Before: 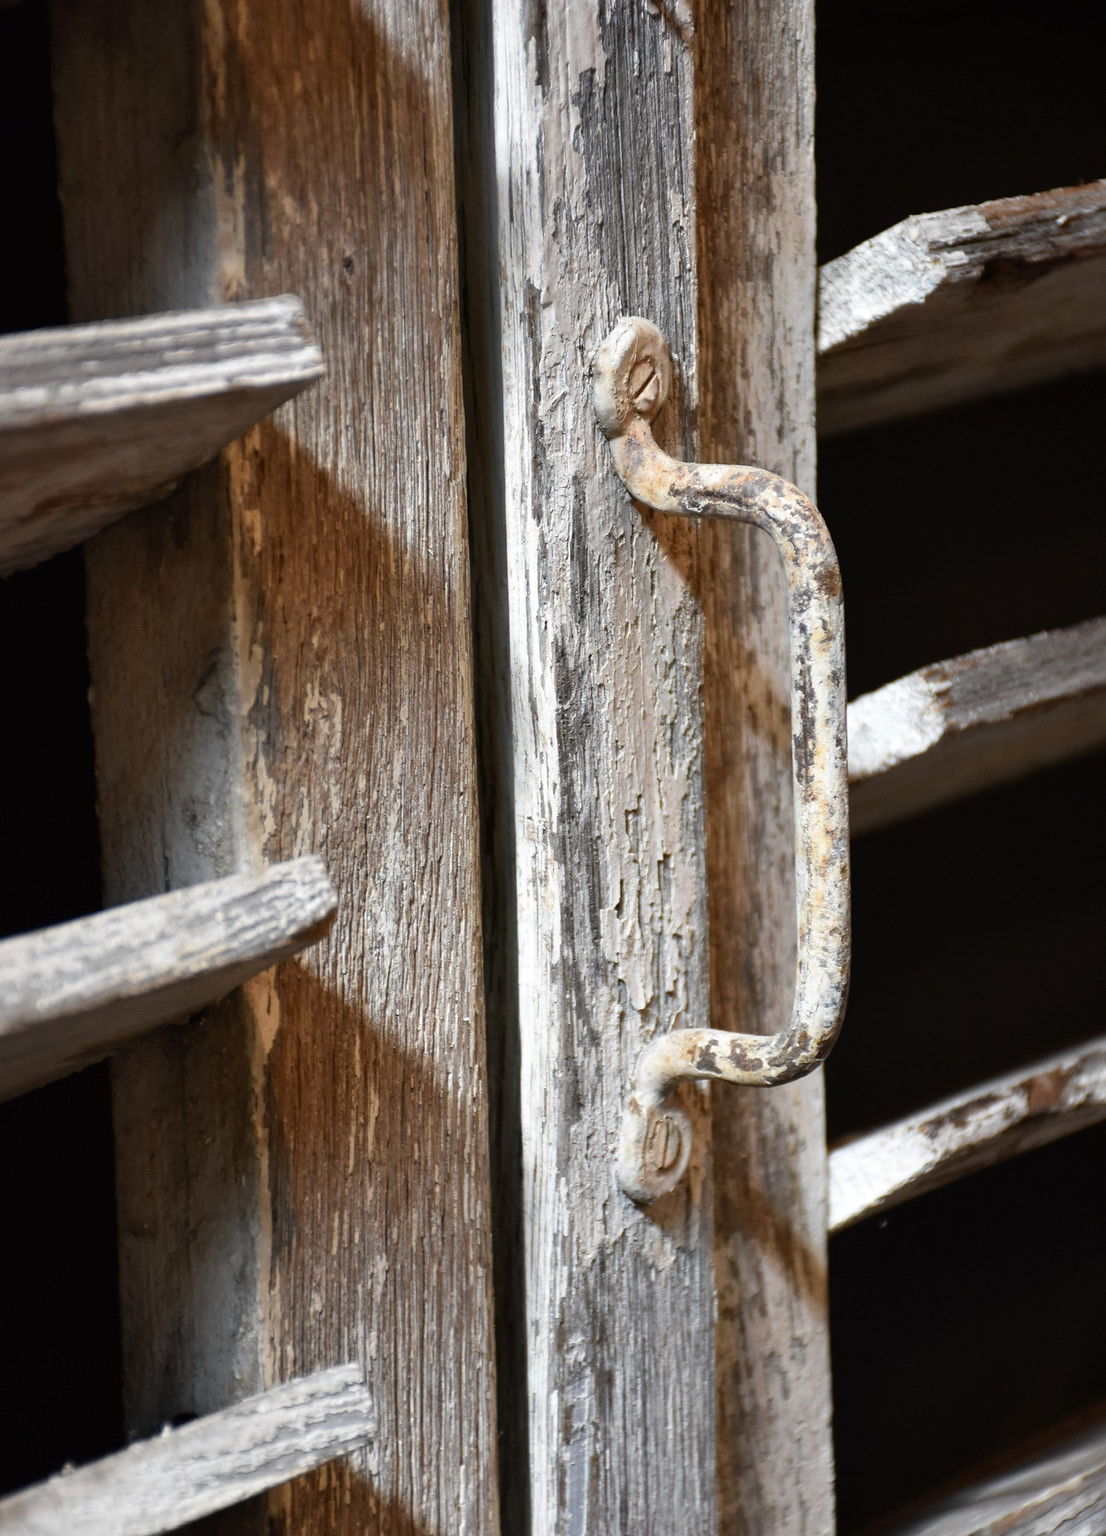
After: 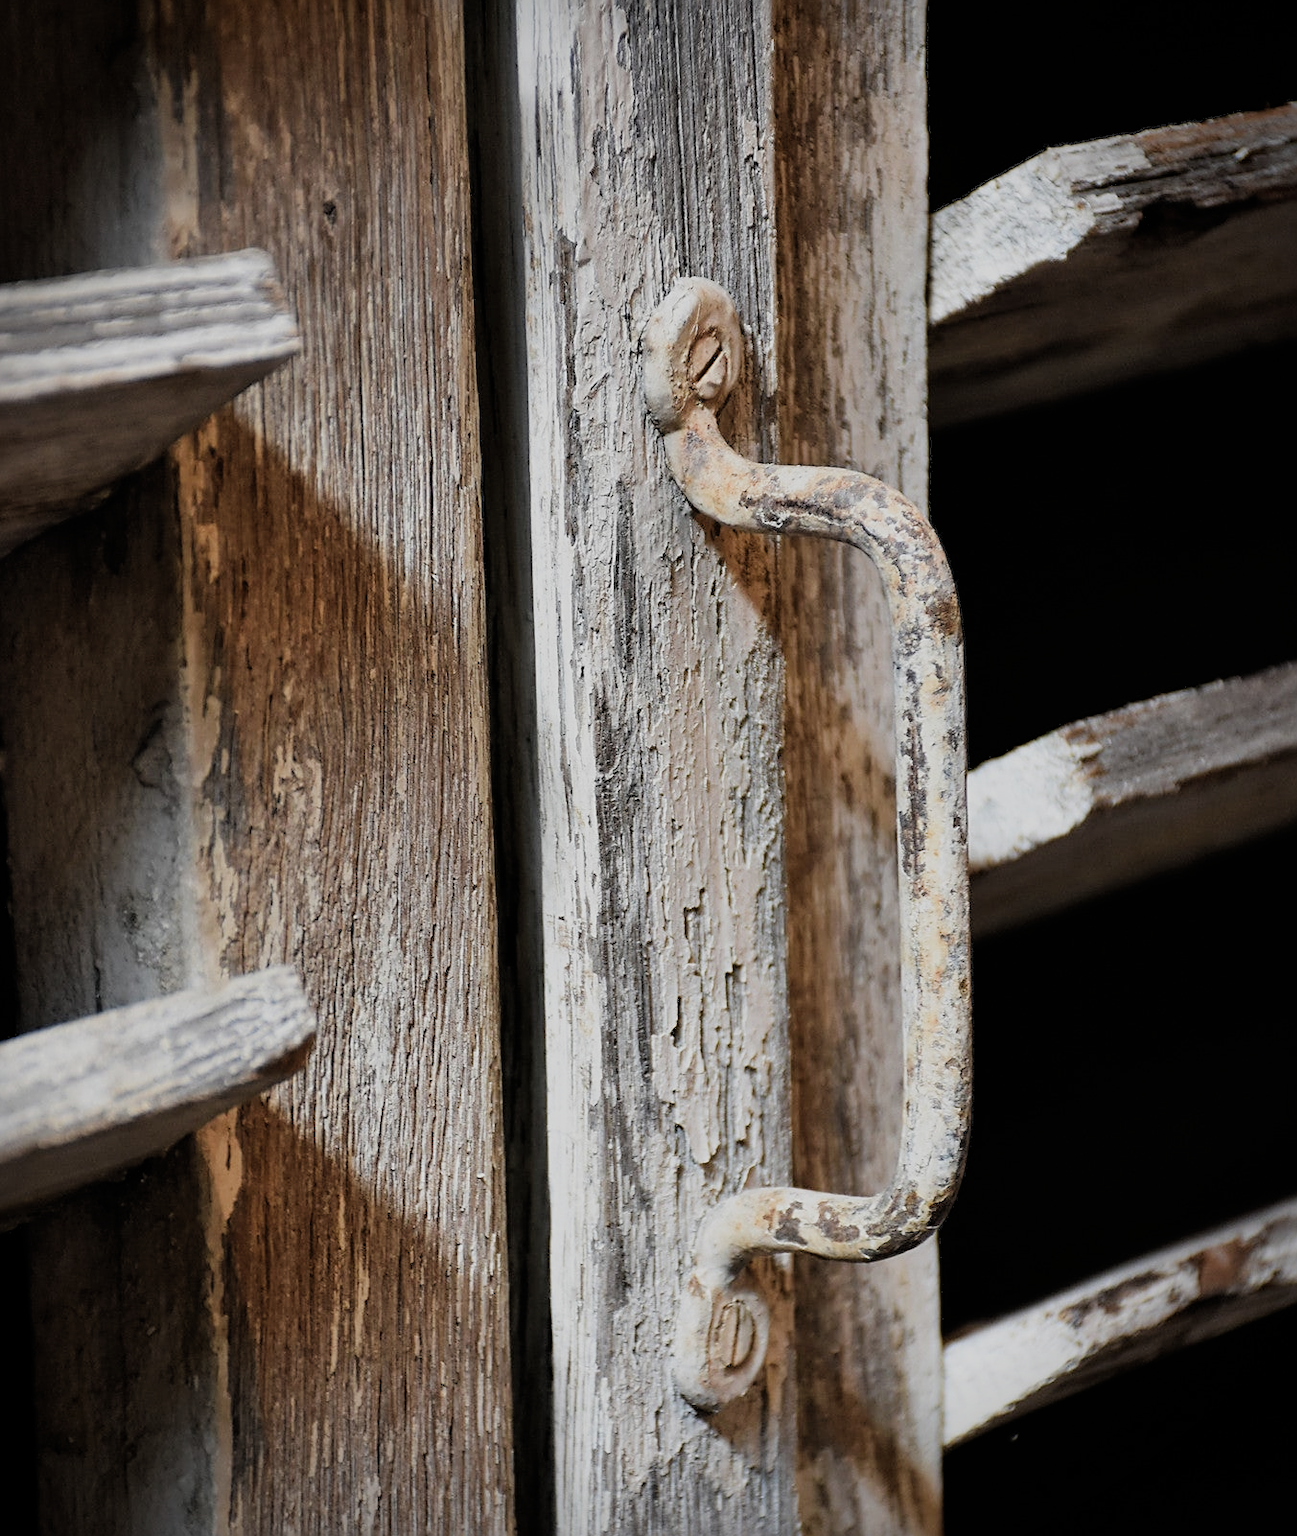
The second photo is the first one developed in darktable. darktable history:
sharpen: on, module defaults
vignetting: fall-off start 87.88%, fall-off radius 25.32%, saturation 0.042
filmic rgb: black relative exposure -7.65 EV, white relative exposure 4.56 EV, threshold 2.95 EV, hardness 3.61, add noise in highlights 0.001, preserve chrominance luminance Y, color science v3 (2019), use custom middle-gray values true, contrast in highlights soft, enable highlight reconstruction true
crop: left 8.156%, top 6.528%, bottom 15.22%
